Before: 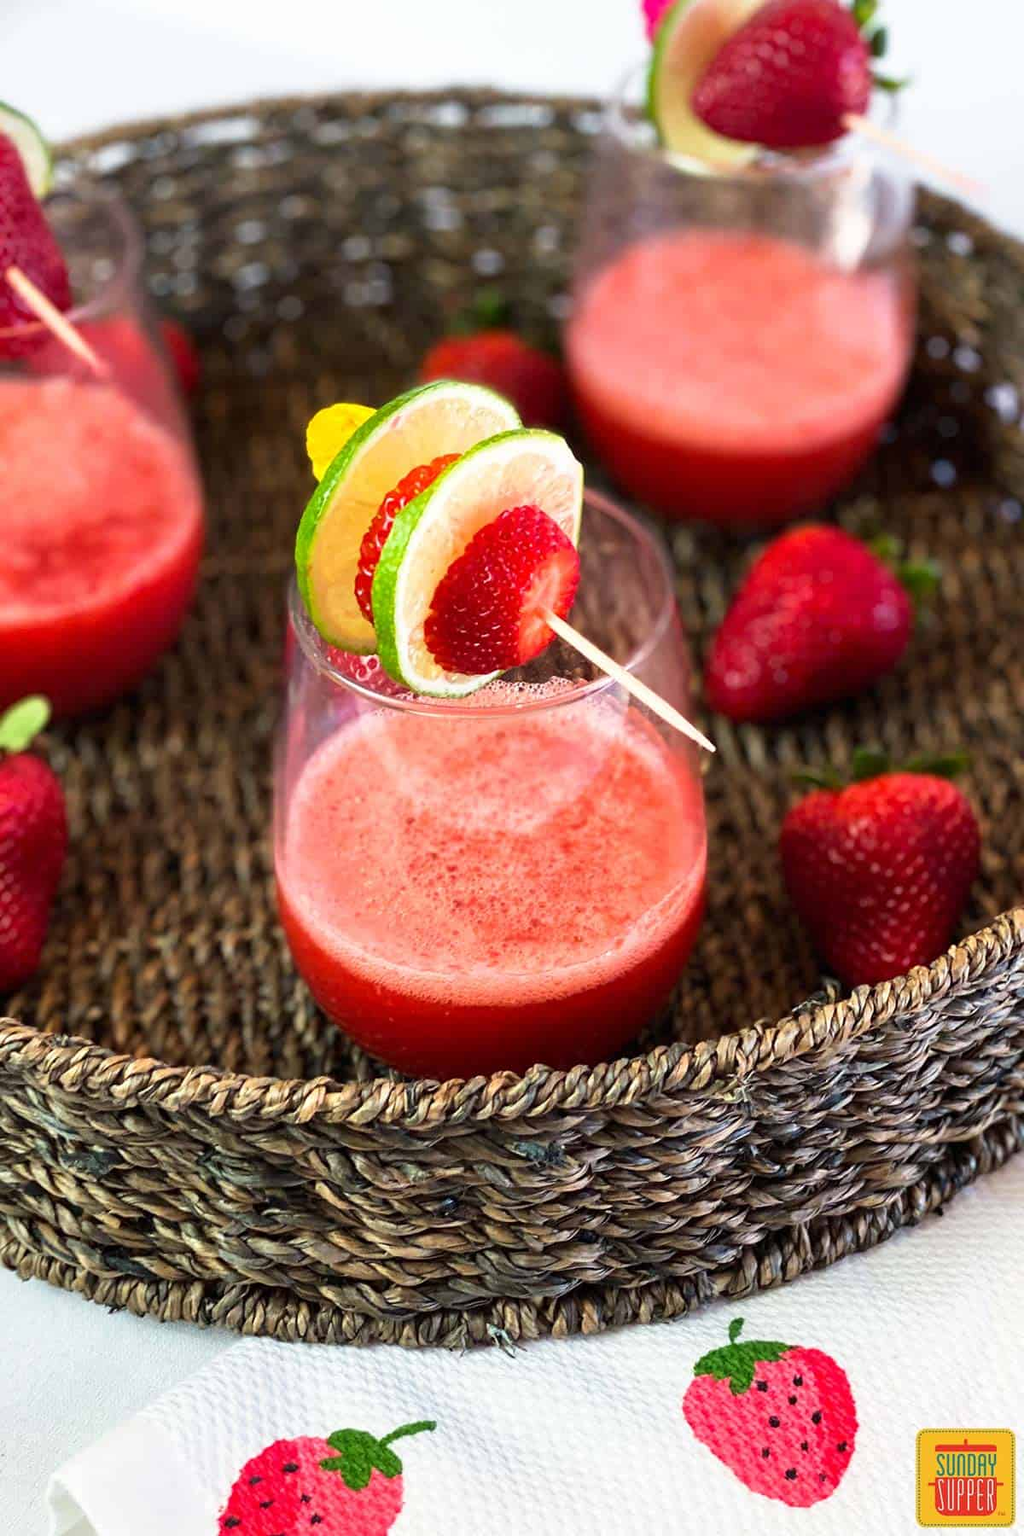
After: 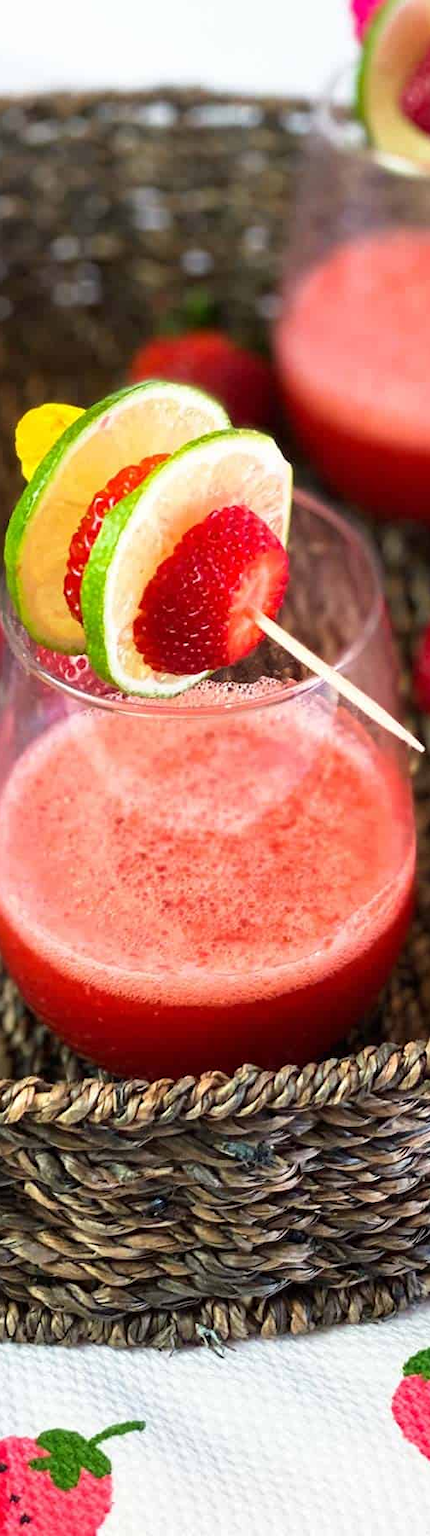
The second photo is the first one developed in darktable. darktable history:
crop: left 28.46%, right 29.374%
